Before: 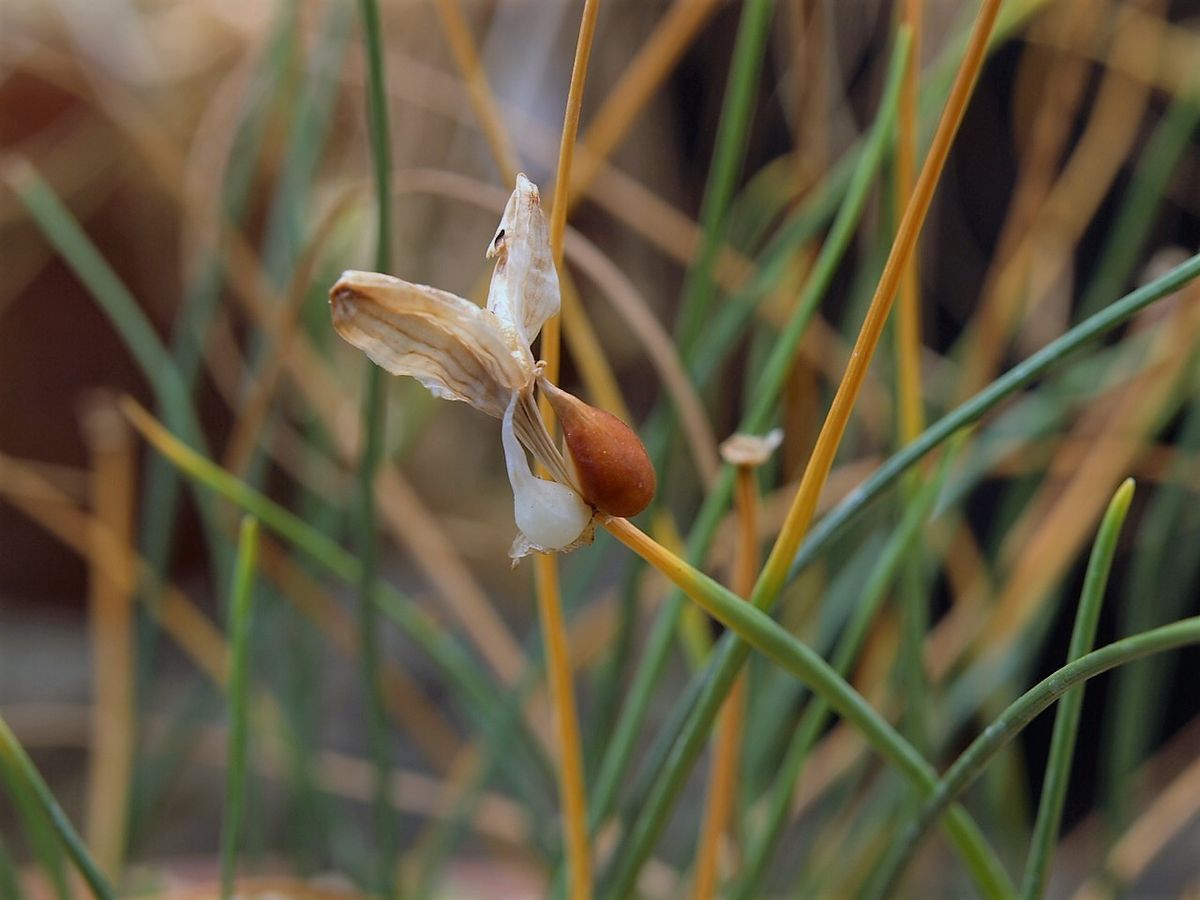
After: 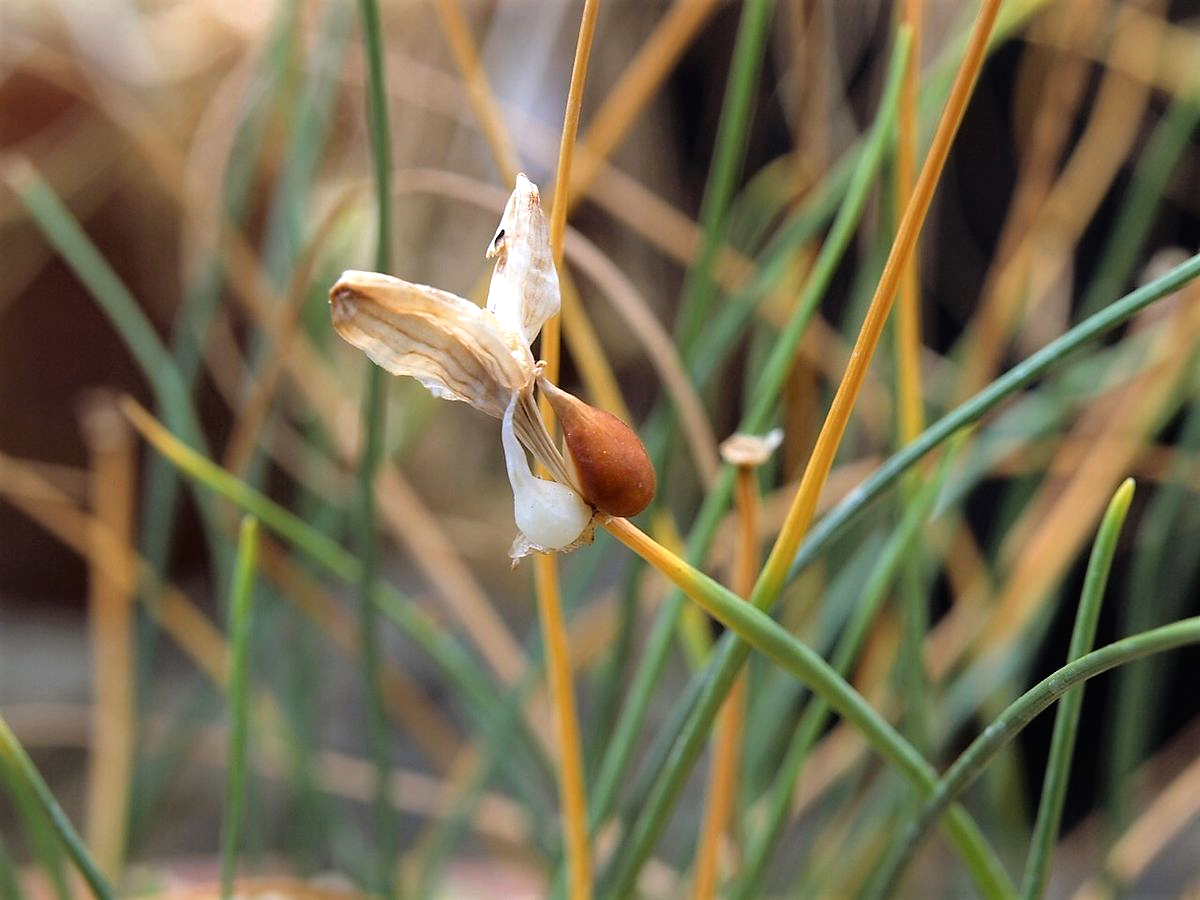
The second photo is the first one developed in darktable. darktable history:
shadows and highlights: radius 168.82, shadows 27.75, white point adjustment 3.1, highlights -68.26, soften with gaussian
tone equalizer: -8 EV -0.785 EV, -7 EV -0.714 EV, -6 EV -0.617 EV, -5 EV -0.422 EV, -3 EV 0.4 EV, -2 EV 0.6 EV, -1 EV 0.701 EV, +0 EV 0.763 EV
